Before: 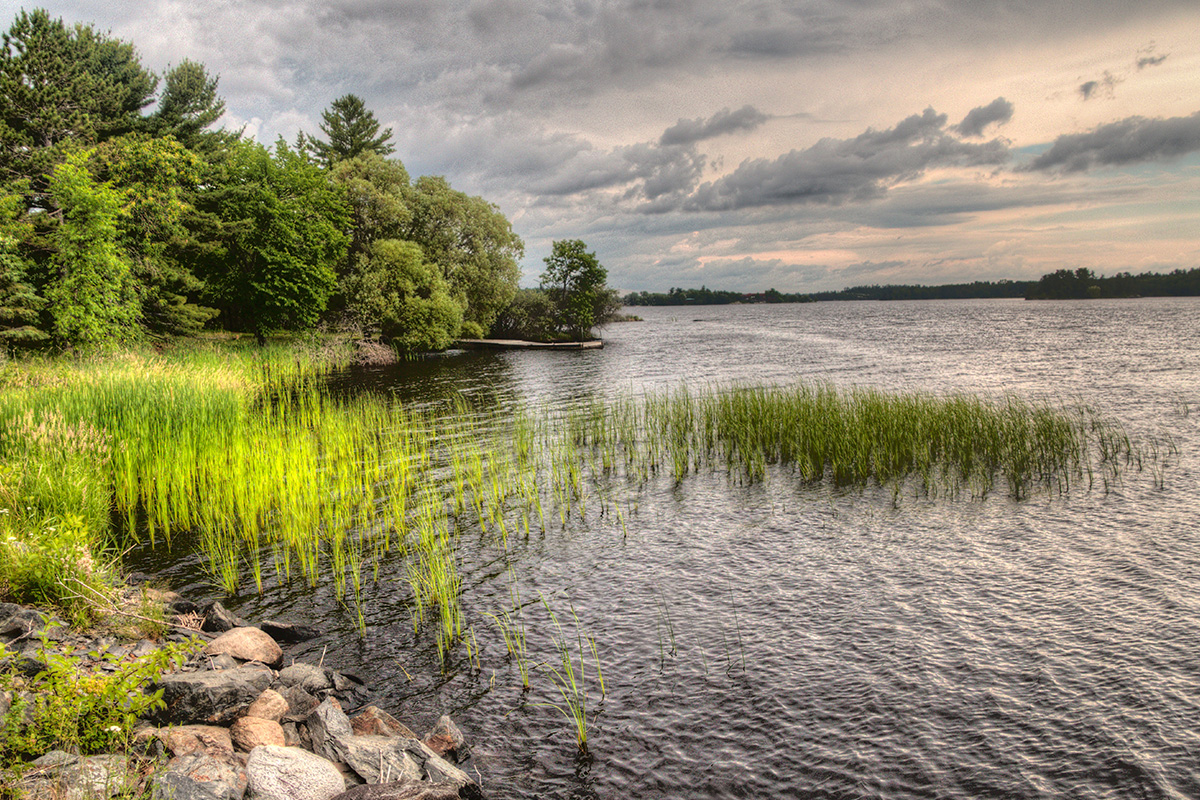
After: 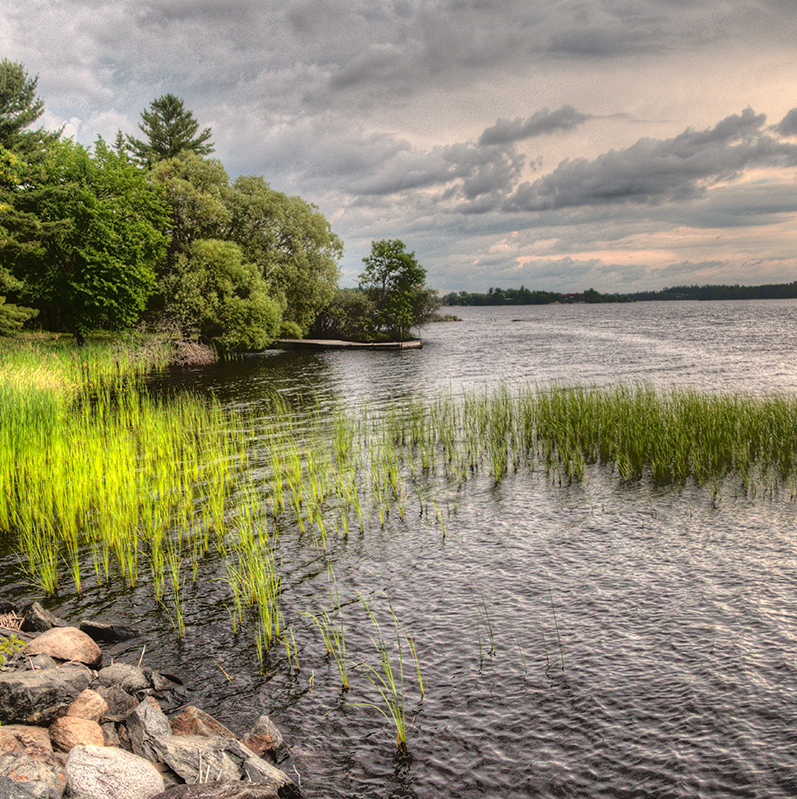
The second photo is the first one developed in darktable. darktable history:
crop and rotate: left 15.166%, right 18.39%
